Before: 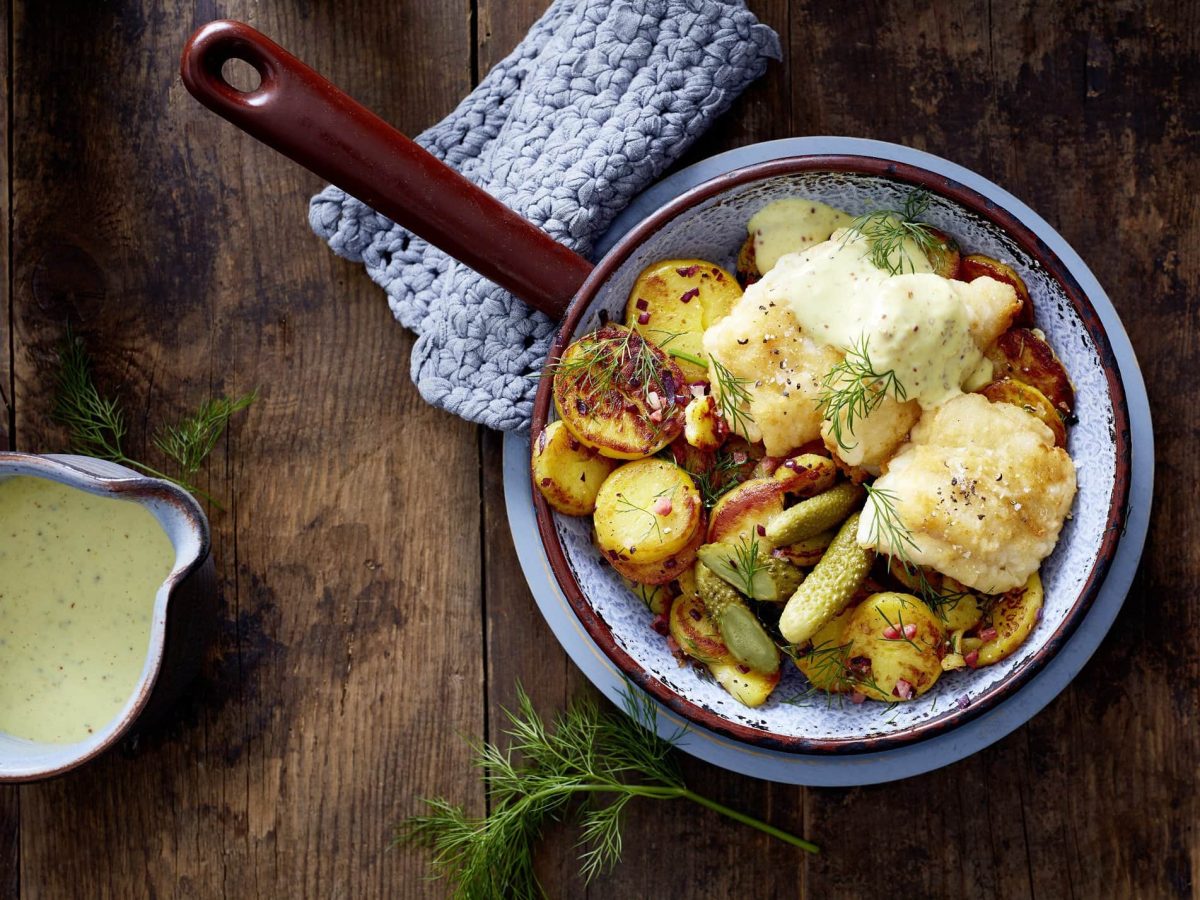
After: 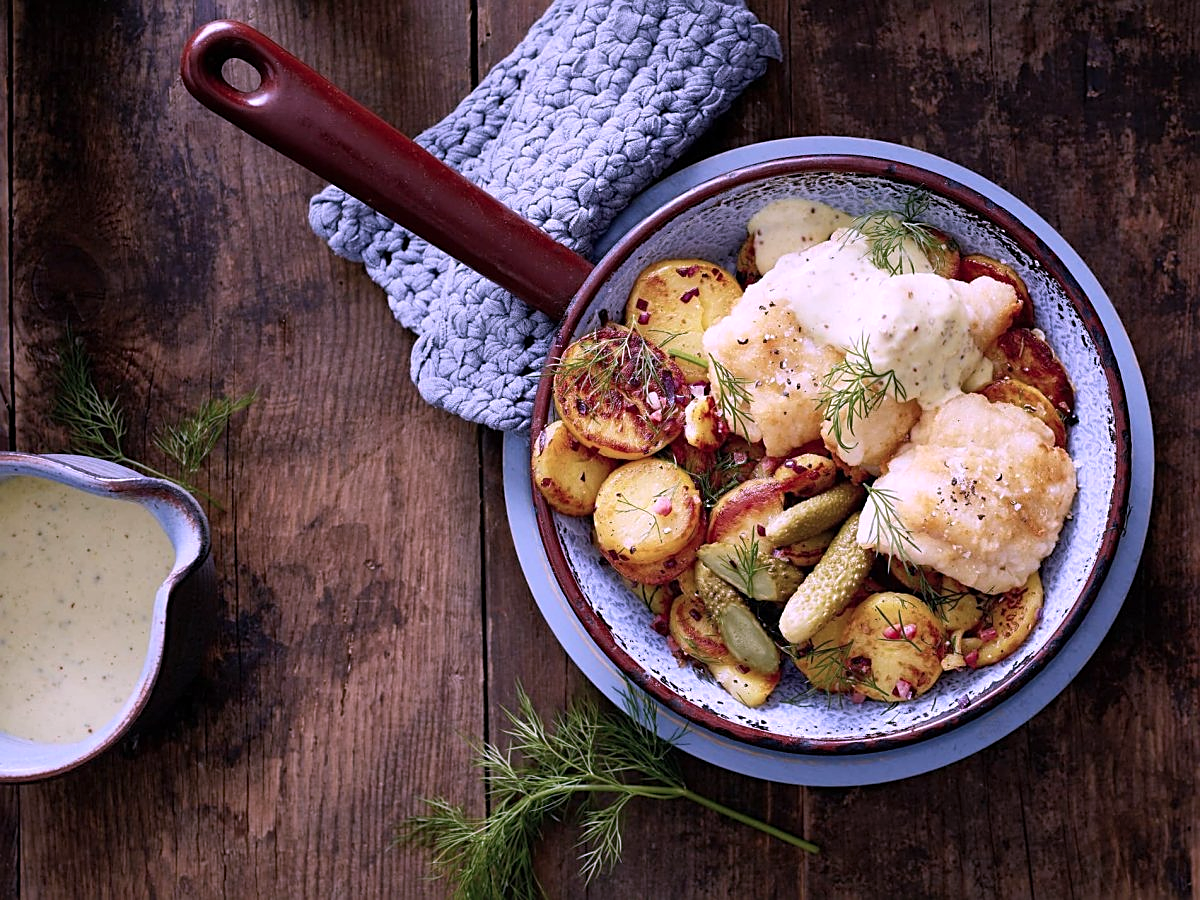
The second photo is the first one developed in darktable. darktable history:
shadows and highlights: shadows 25.39, highlights -23.39
sharpen: on, module defaults
color correction: highlights a* 15.21, highlights b* -25.15
